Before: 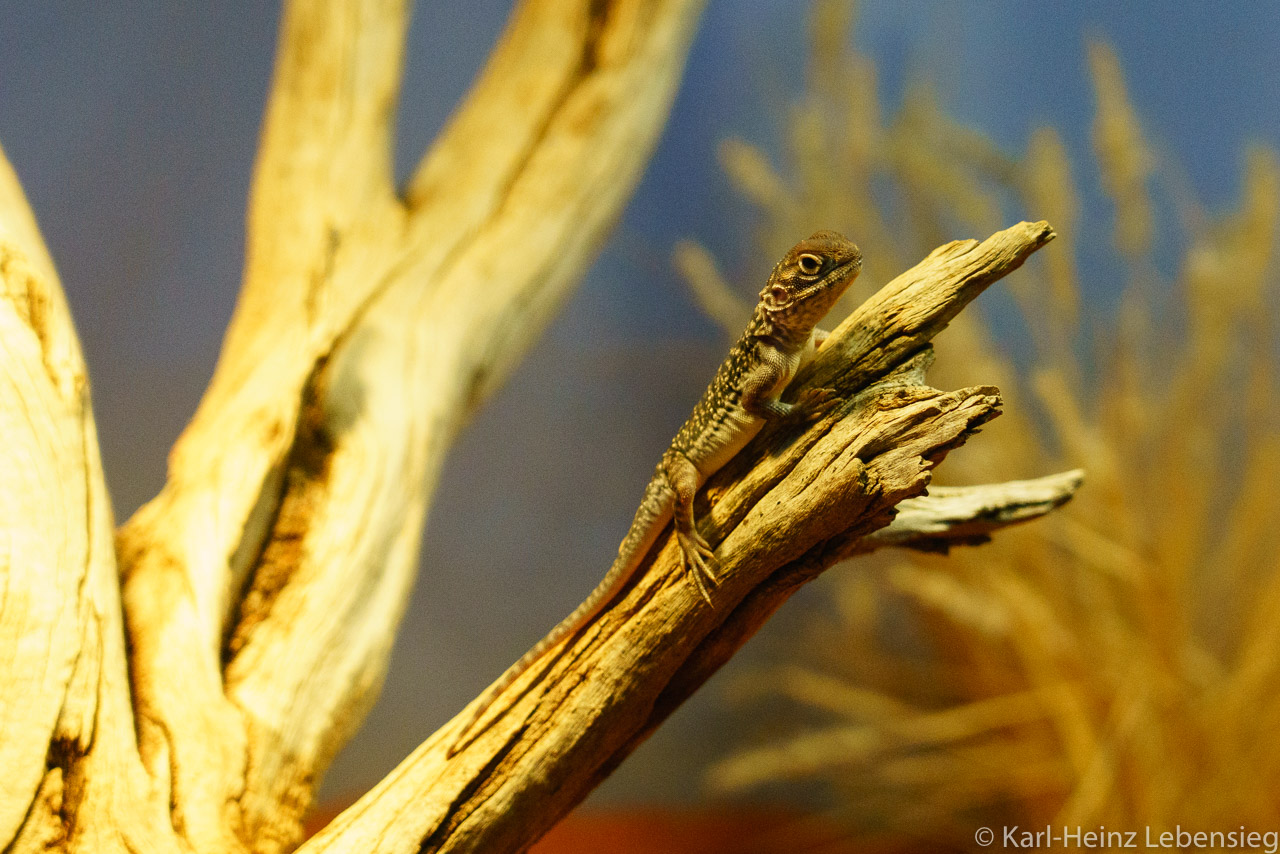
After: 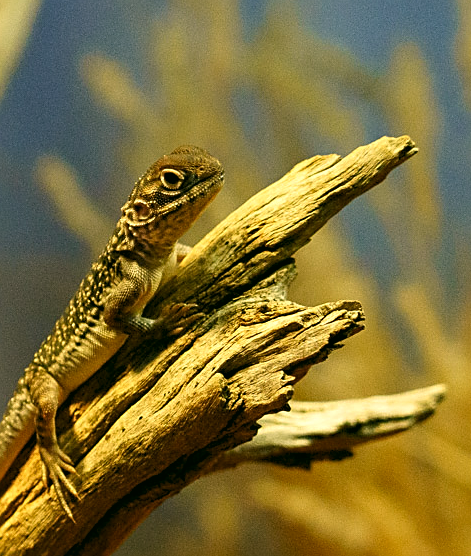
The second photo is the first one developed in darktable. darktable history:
exposure: exposure 0.203 EV, compensate highlight preservation false
contrast brightness saturation: saturation -0.066
color correction: highlights a* 4.07, highlights b* 4.91, shadows a* -7.79, shadows b* 4.6
crop and rotate: left 49.904%, top 10.153%, right 13.241%, bottom 24.677%
tone equalizer: on, module defaults
sharpen: on, module defaults
levels: levels [0.026, 0.507, 0.987]
